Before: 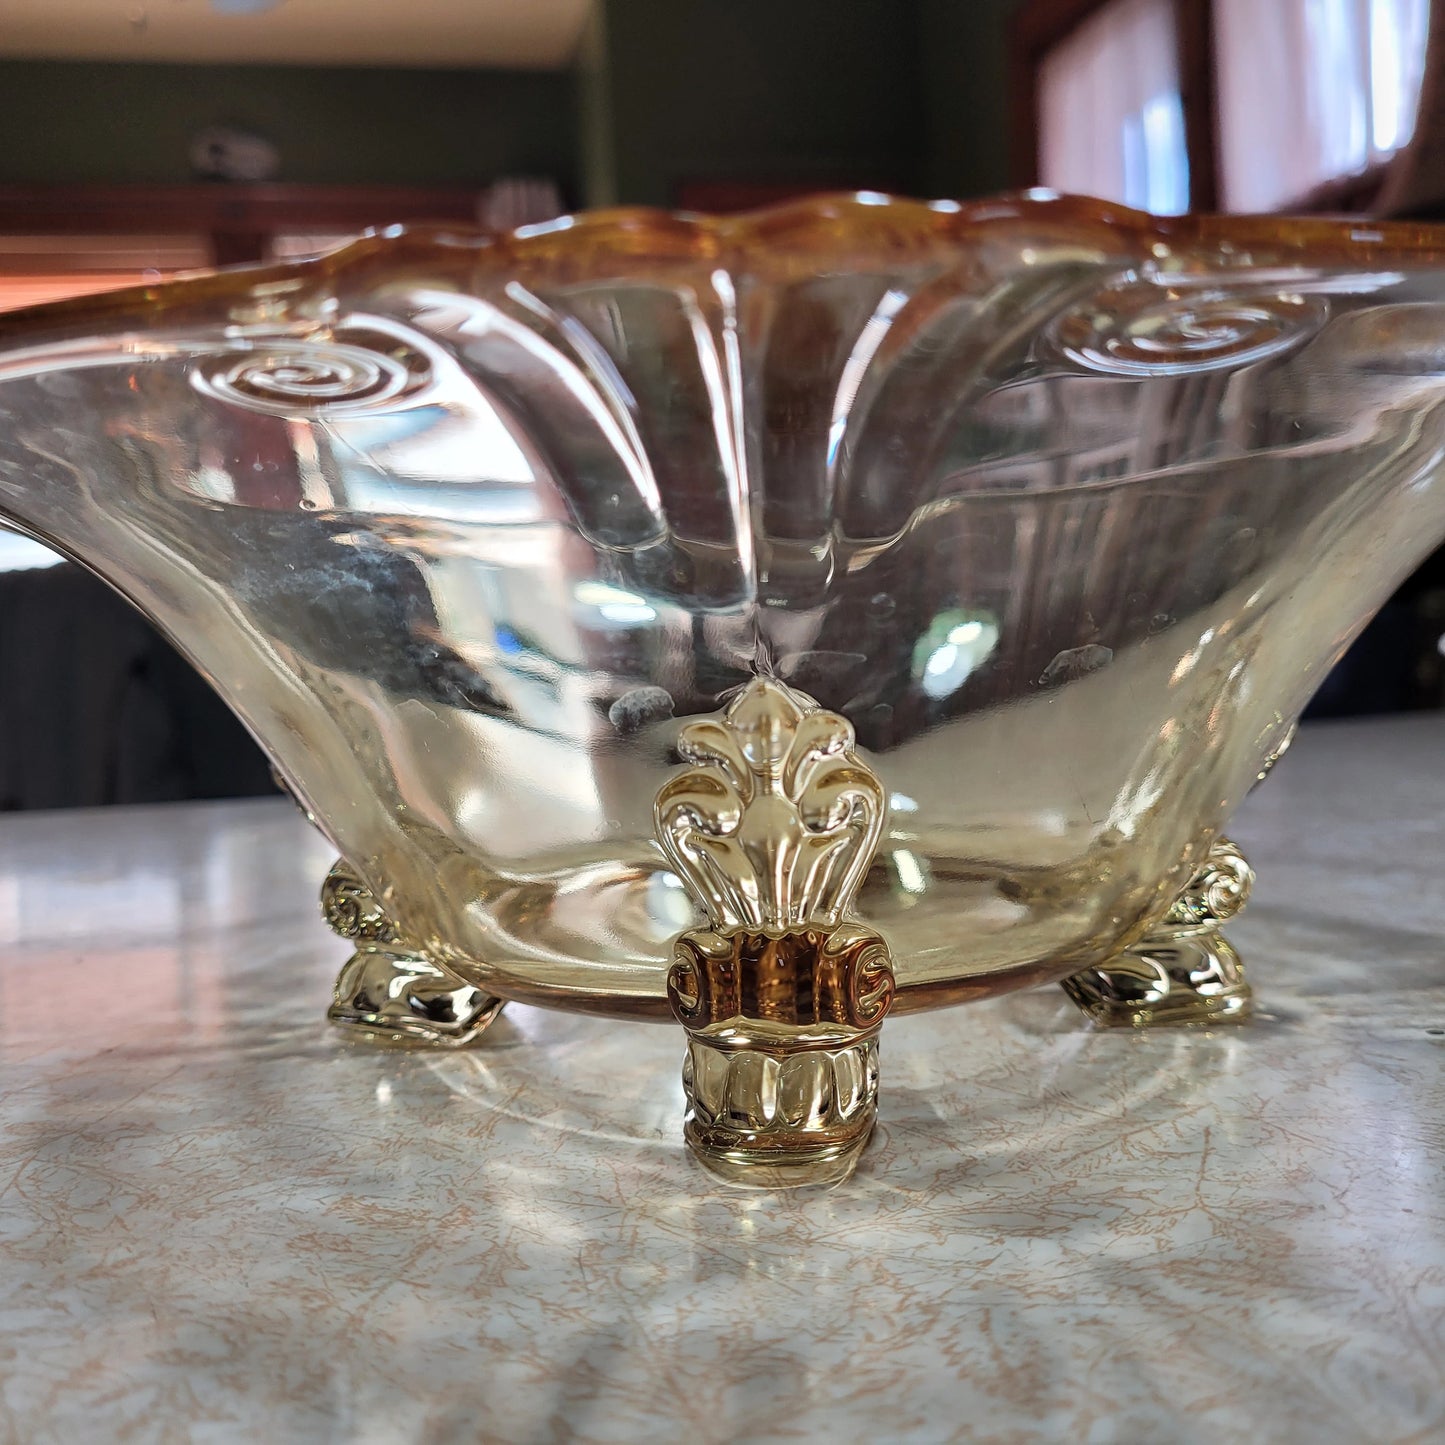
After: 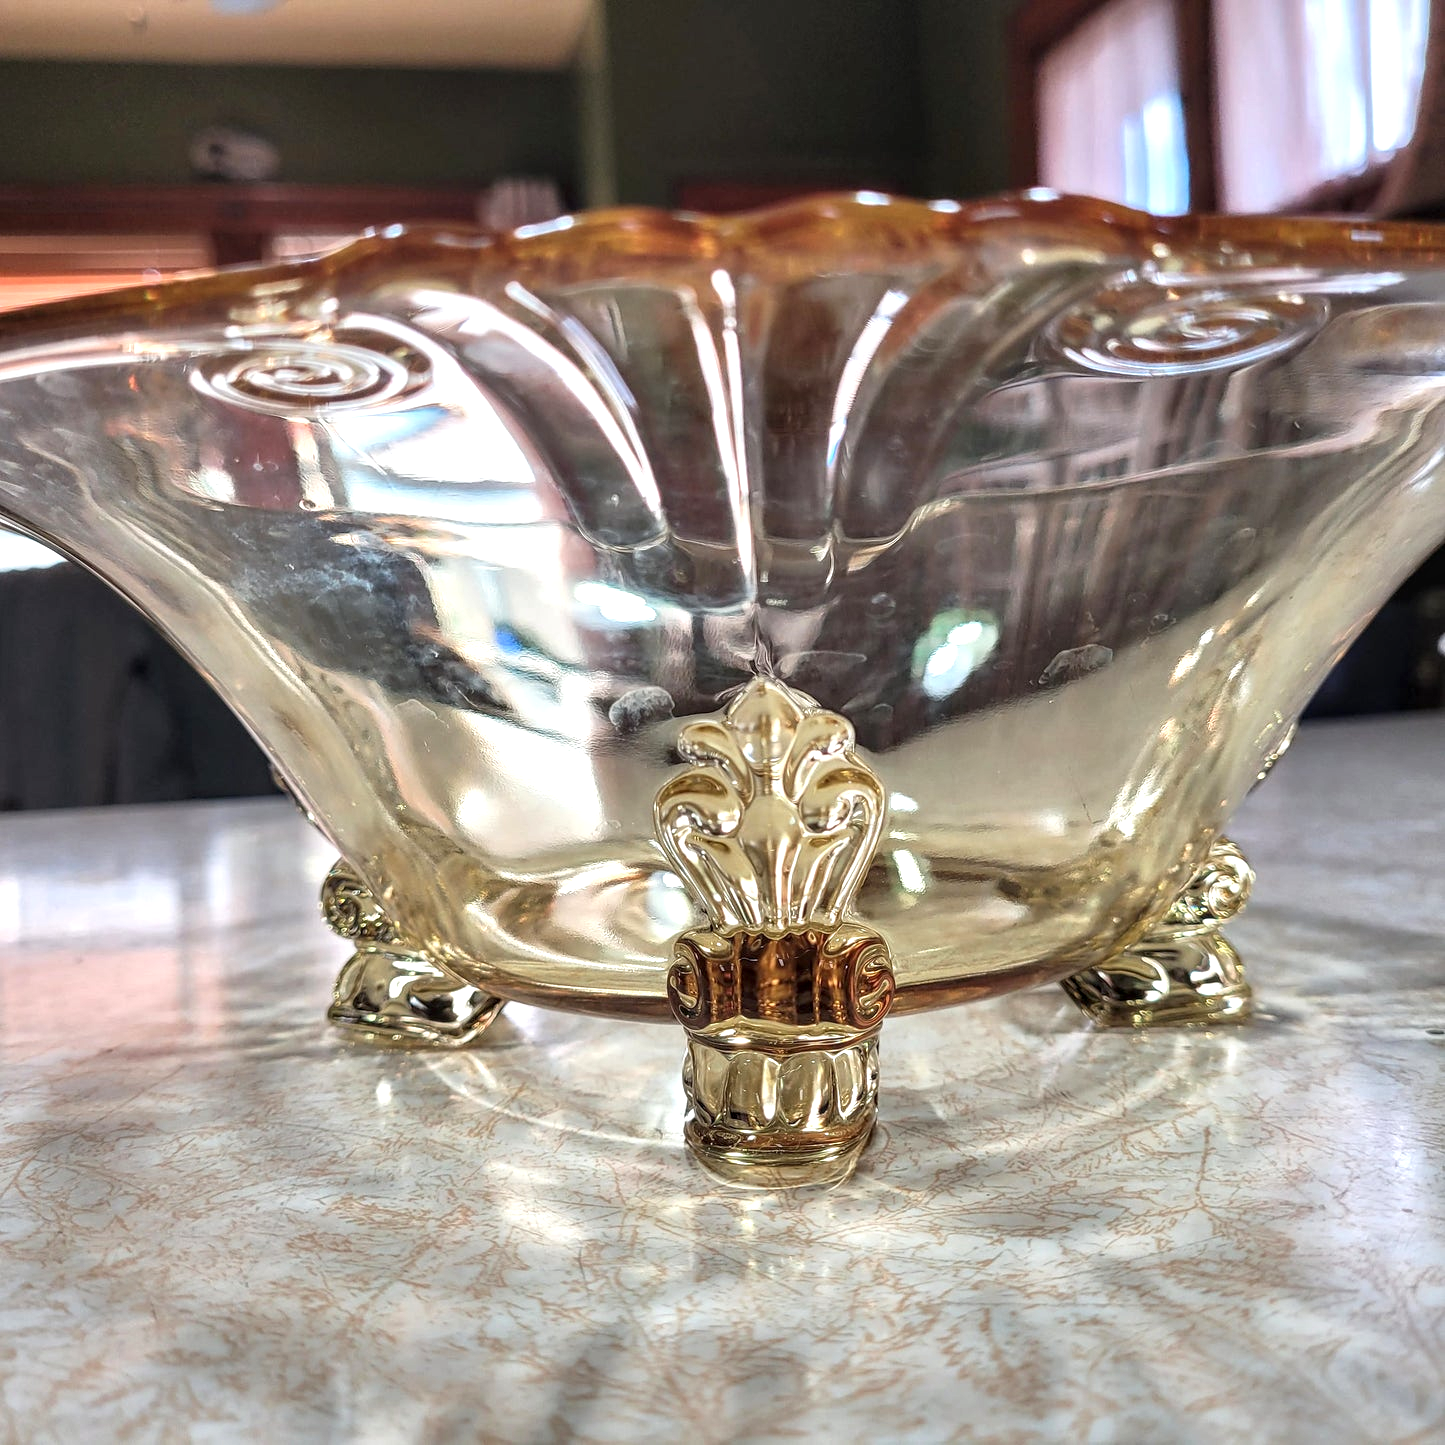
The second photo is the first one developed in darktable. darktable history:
exposure: exposure 0.6 EV, compensate highlight preservation false
tone equalizer: on, module defaults
local contrast: on, module defaults
